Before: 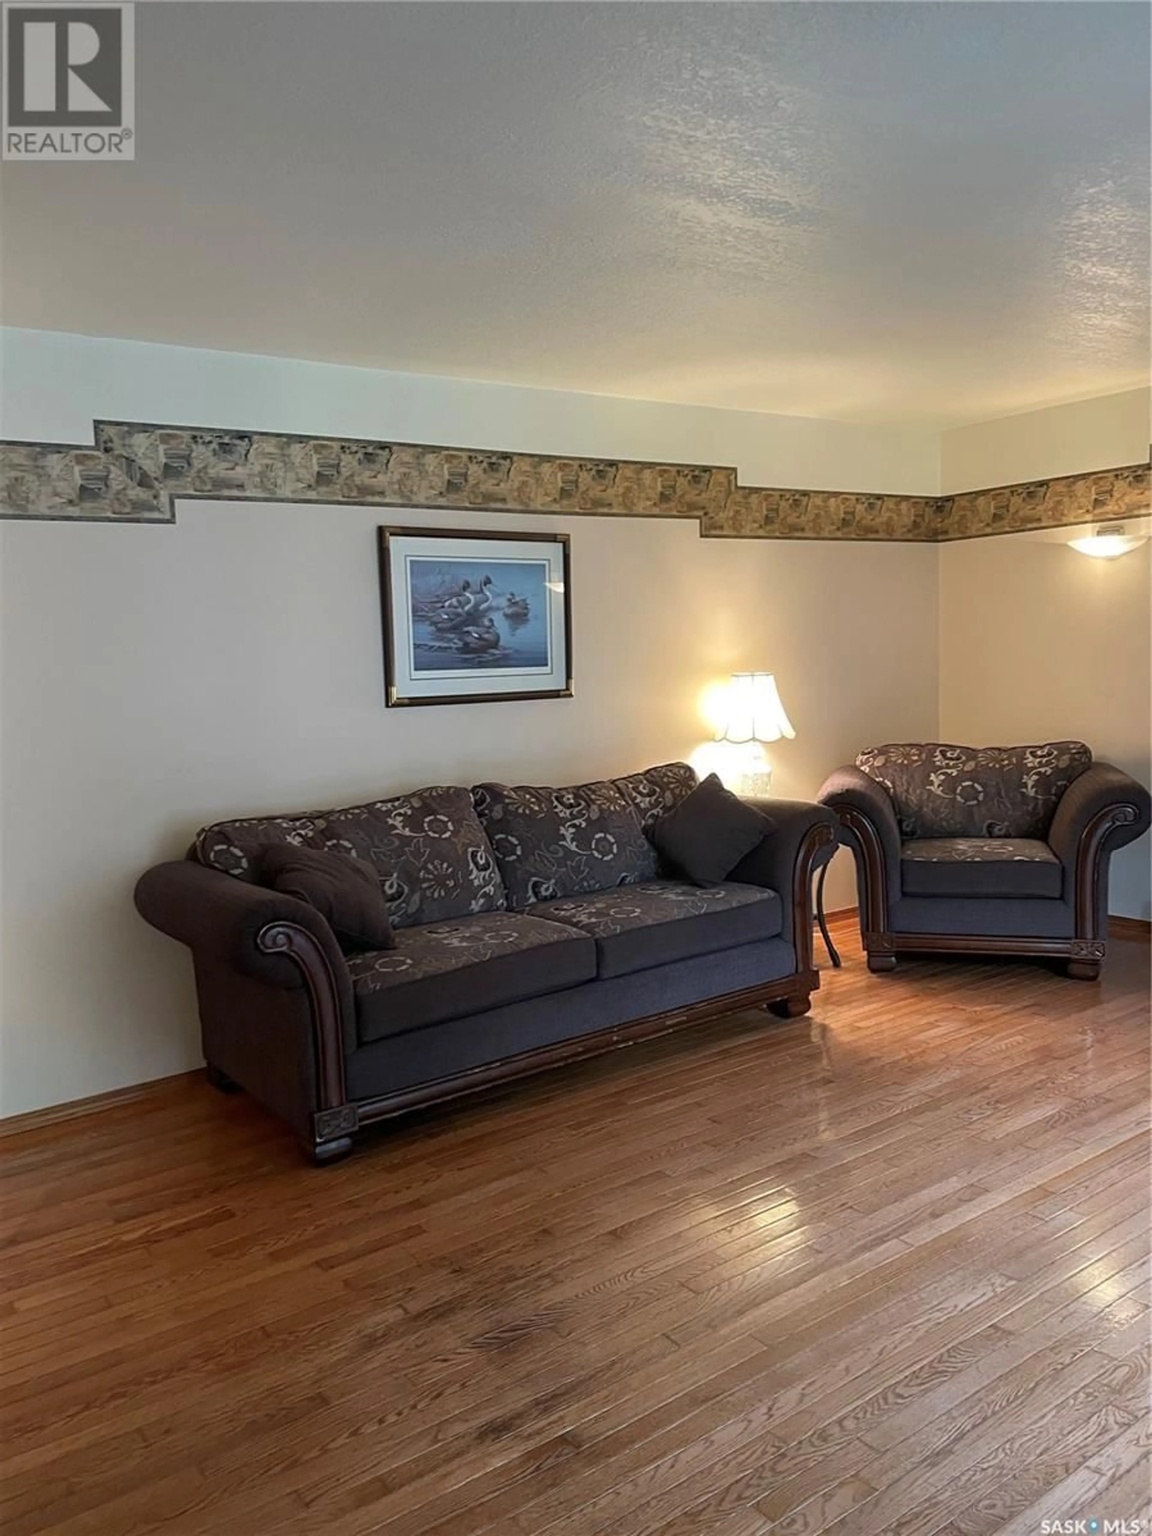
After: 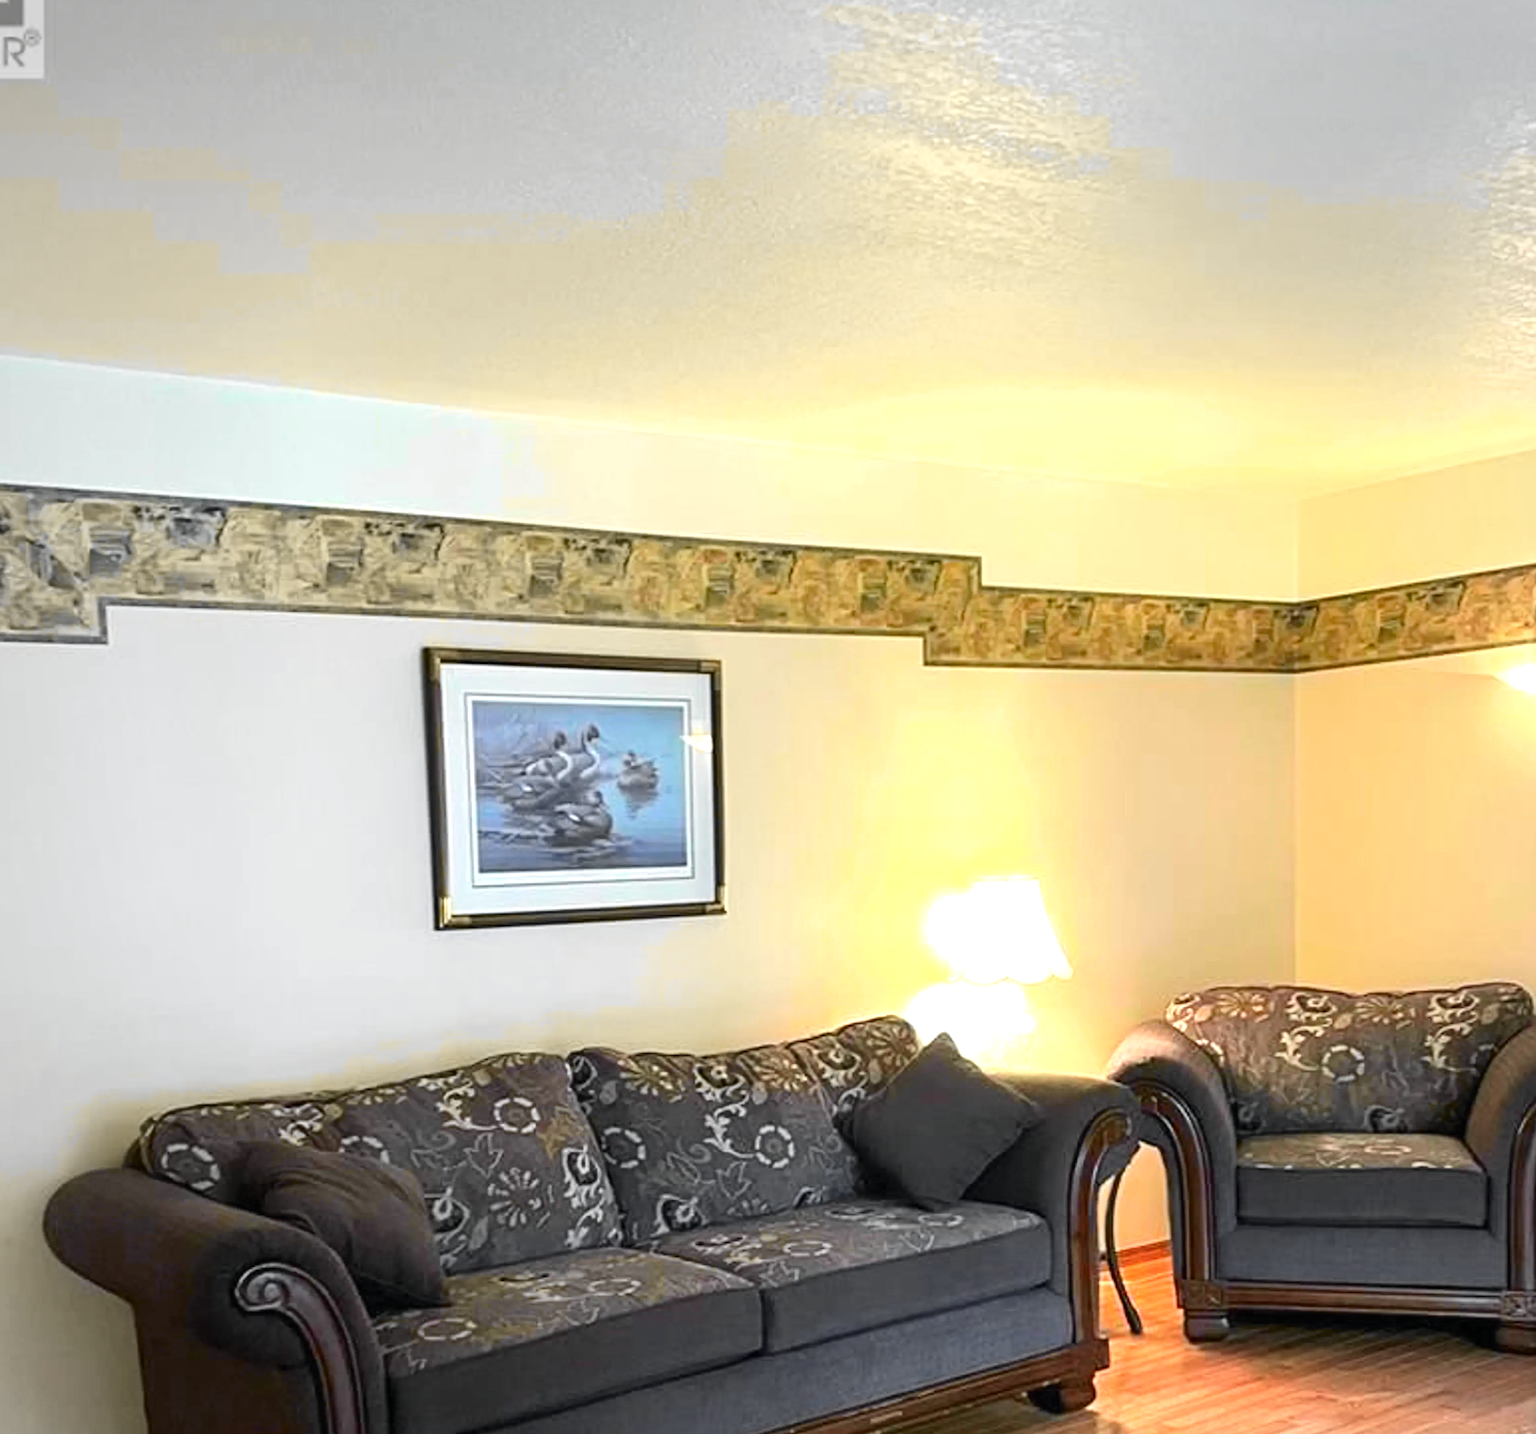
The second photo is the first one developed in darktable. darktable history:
color balance rgb: perceptual saturation grading › global saturation 19.672%
vignetting: brightness -0.178, saturation -0.304
shadows and highlights: radius 126.62, shadows 21.1, highlights -21.09, low approximation 0.01
crop and rotate: left 9.25%, top 7.153%, right 5.039%, bottom 32.799%
tone curve: curves: ch0 [(0, 0) (0.071, 0.058) (0.266, 0.268) (0.498, 0.542) (0.766, 0.807) (1, 0.983)]; ch1 [(0, 0) (0.346, 0.307) (0.408, 0.387) (0.463, 0.465) (0.482, 0.493) (0.502, 0.499) (0.517, 0.502) (0.55, 0.548) (0.597, 0.61) (0.651, 0.698) (1, 1)]; ch2 [(0, 0) (0.346, 0.34) (0.434, 0.46) (0.485, 0.494) (0.5, 0.498) (0.517, 0.506) (0.526, 0.539) (0.583, 0.603) (0.625, 0.659) (1, 1)], color space Lab, independent channels, preserve colors none
contrast brightness saturation: contrast 0.013, saturation -0.059
exposure: black level correction 0, exposure 1.106 EV, compensate highlight preservation false
